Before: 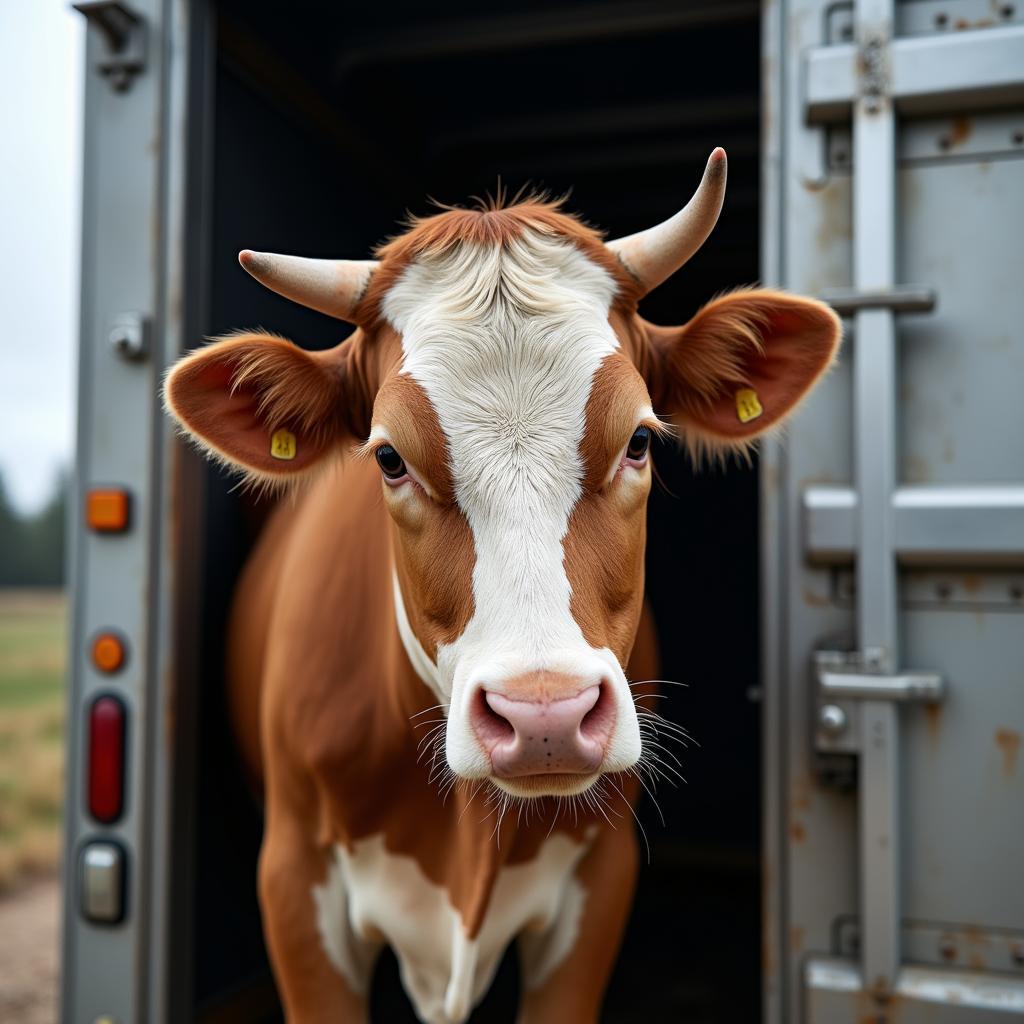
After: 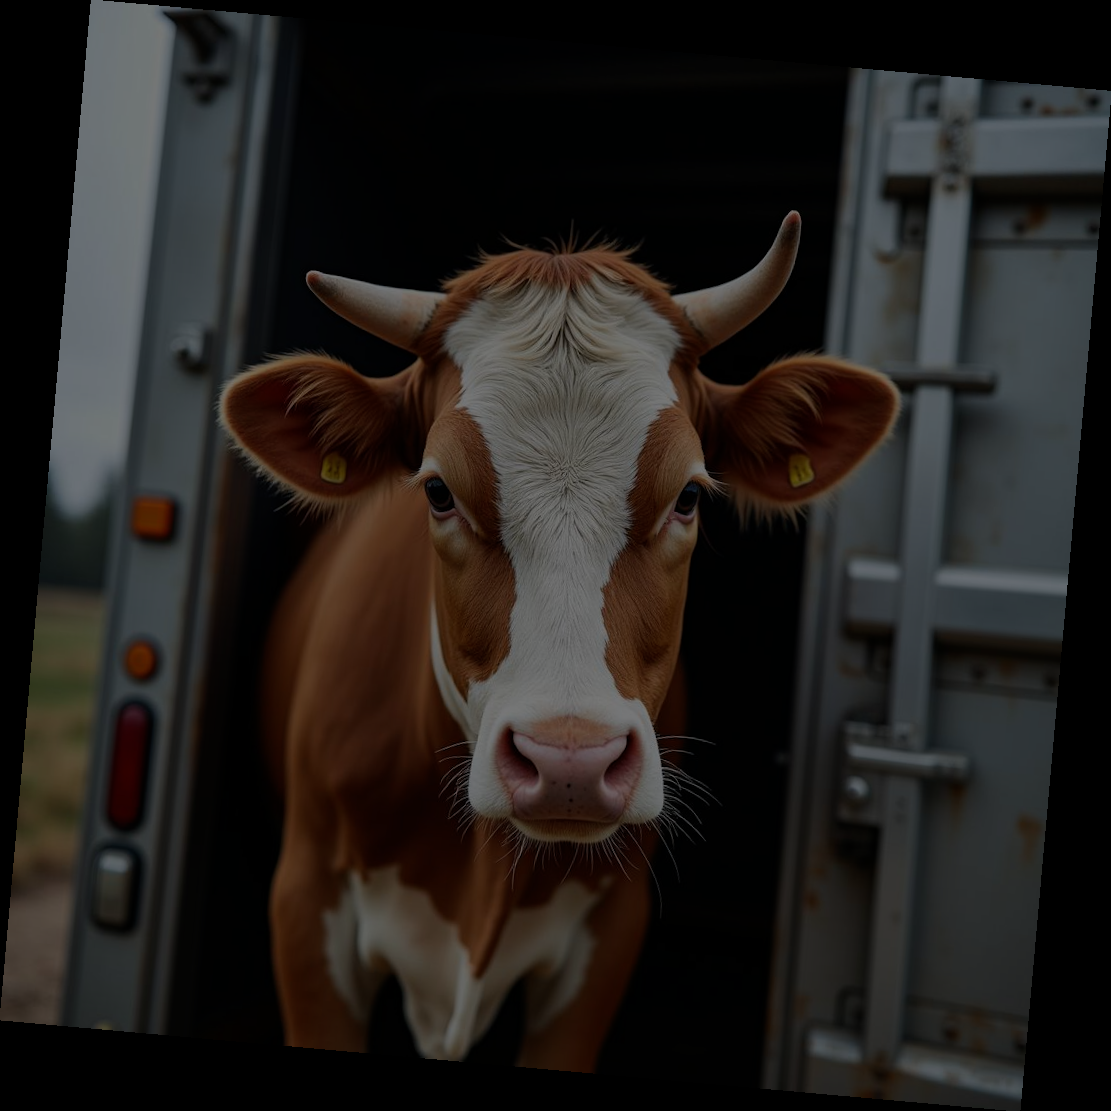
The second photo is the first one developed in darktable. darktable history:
exposure: exposure -2.446 EV, compensate highlight preservation false
rotate and perspective: rotation 5.12°, automatic cropping off
